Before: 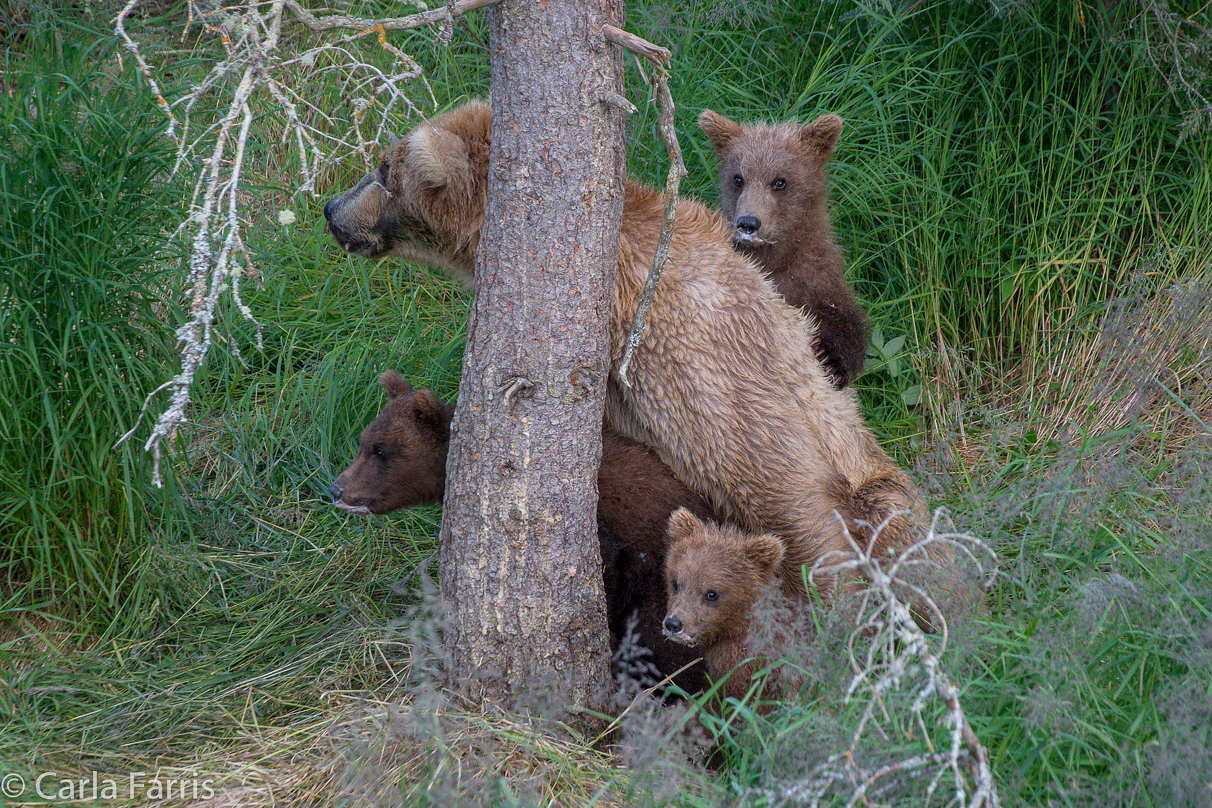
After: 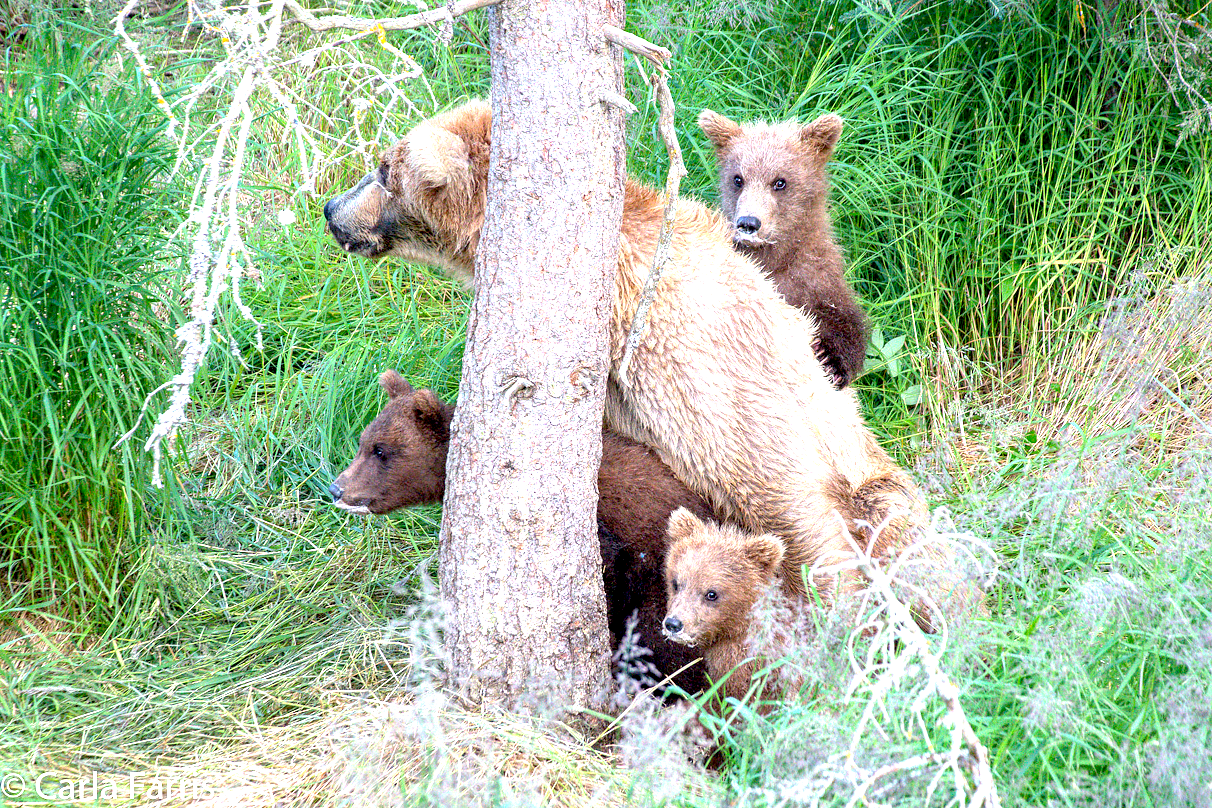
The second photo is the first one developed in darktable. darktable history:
exposure: black level correction 0.005, exposure 2.082 EV, compensate exposure bias true, compensate highlight preservation false
